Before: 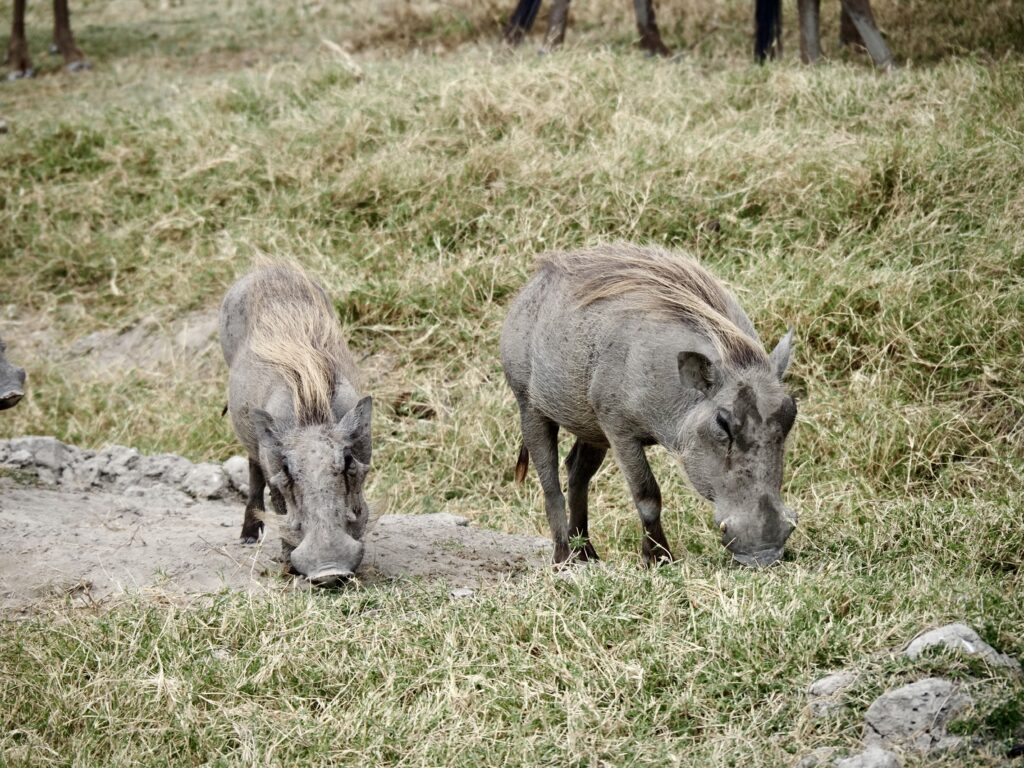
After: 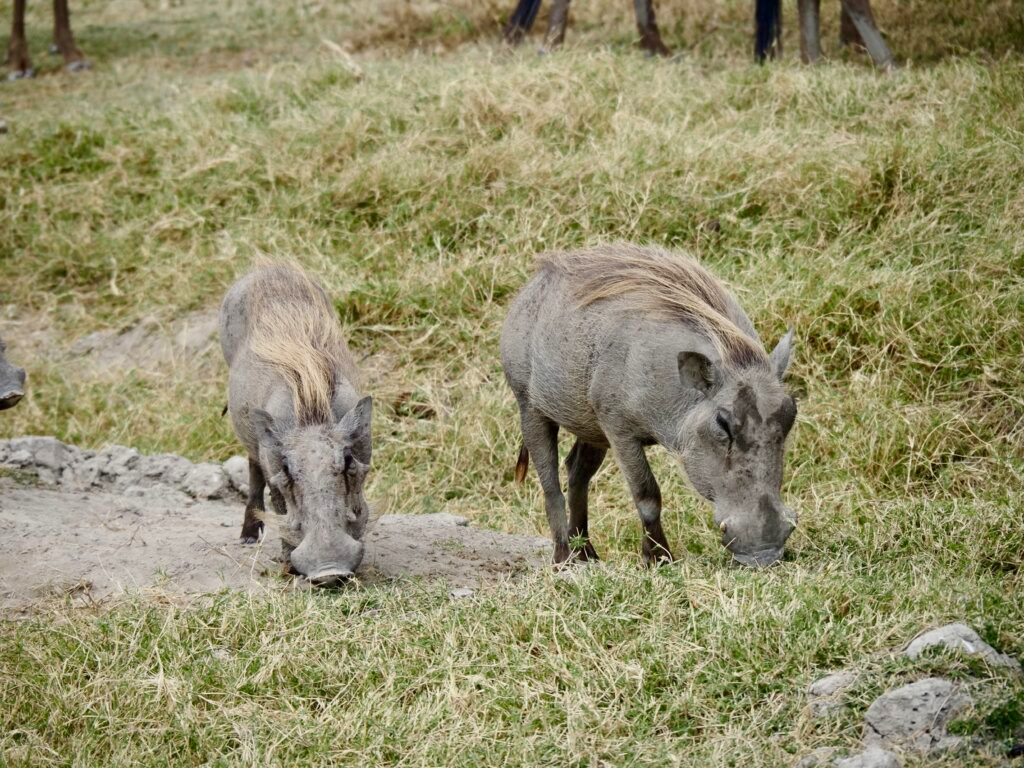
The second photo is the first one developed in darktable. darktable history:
color balance rgb: linear chroma grading › global chroma 15.613%, perceptual saturation grading › global saturation 9.913%, contrast -10.279%
